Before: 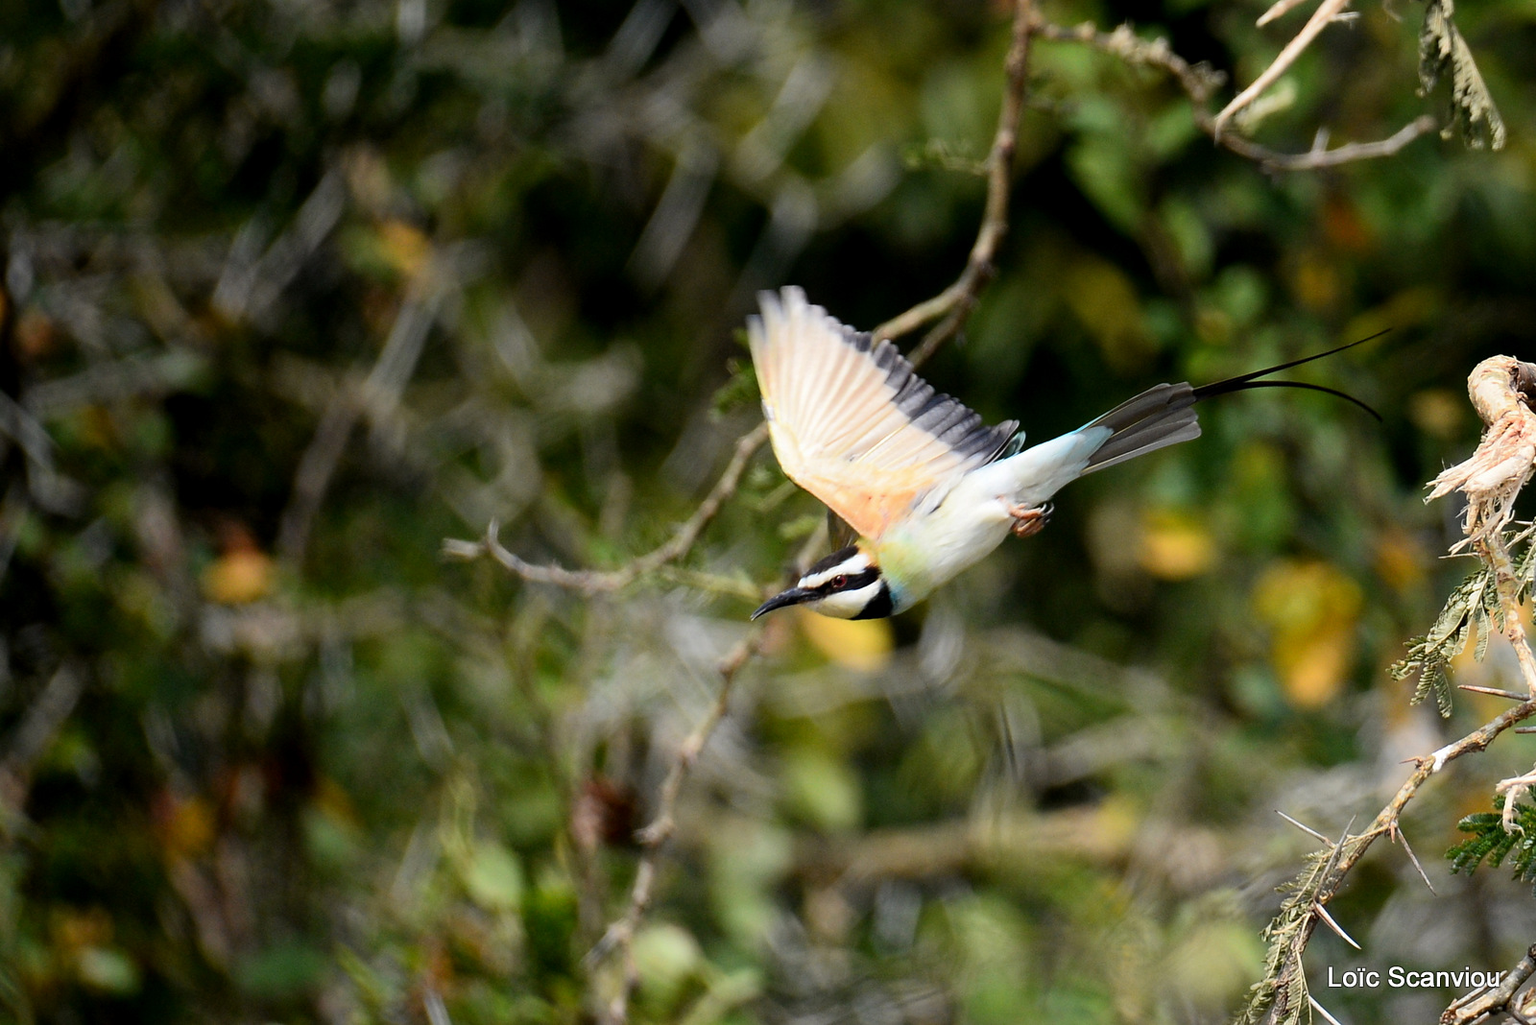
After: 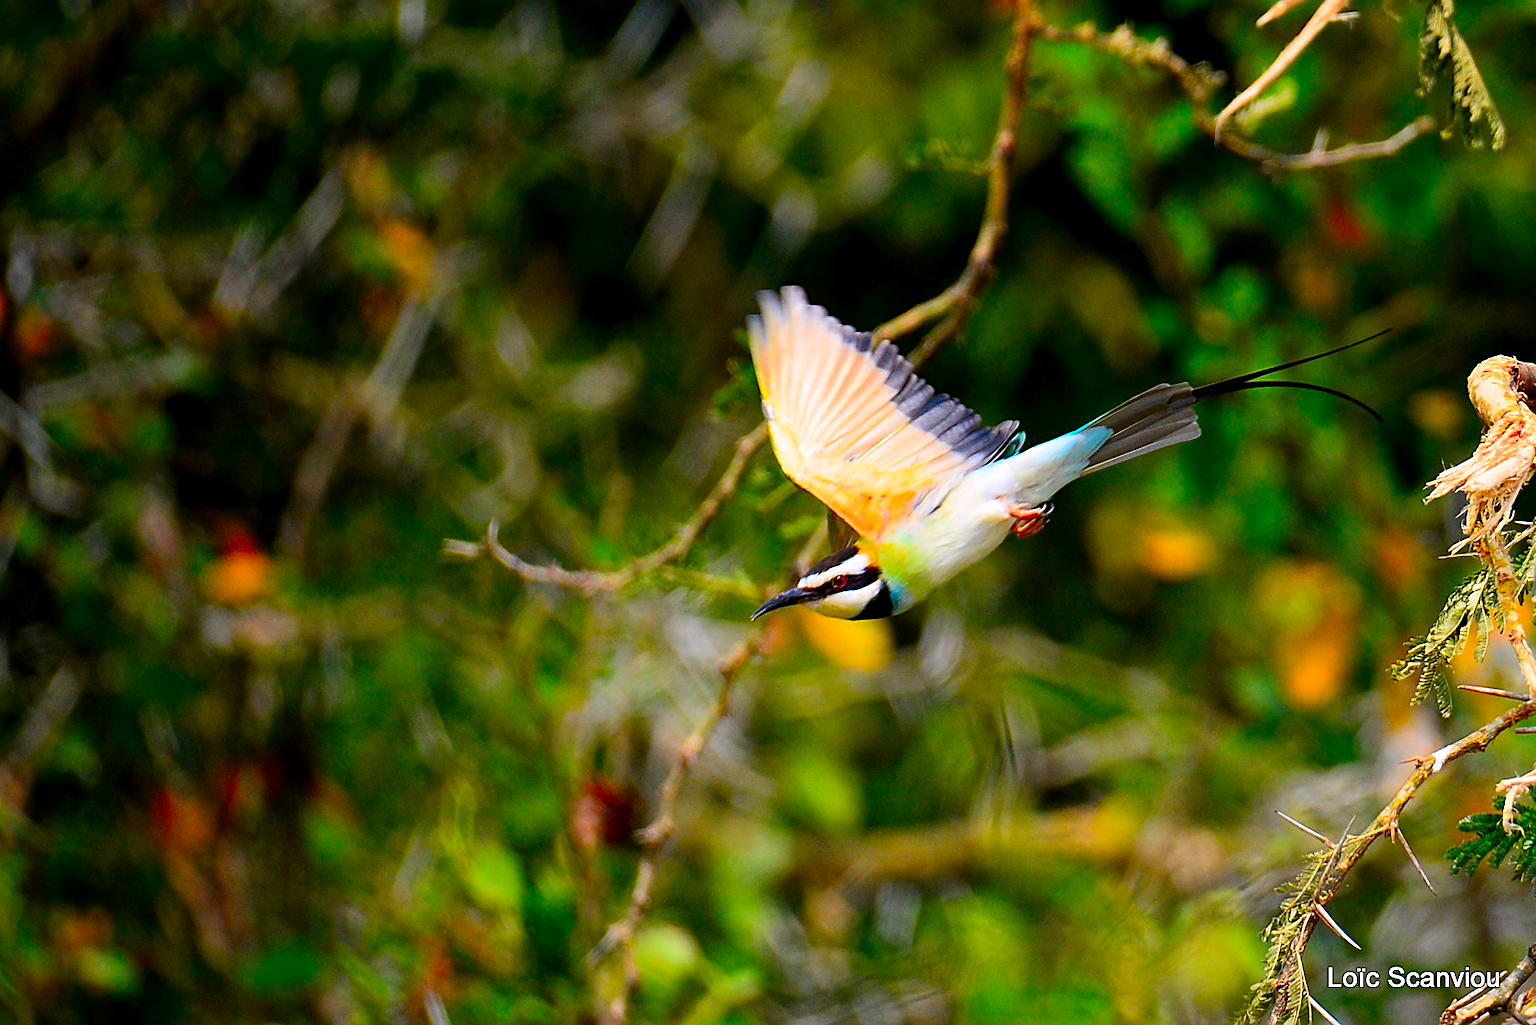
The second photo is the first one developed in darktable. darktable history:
color correction: highlights a* 1.59, highlights b* -1.7, saturation 2.48
sharpen: on, module defaults
